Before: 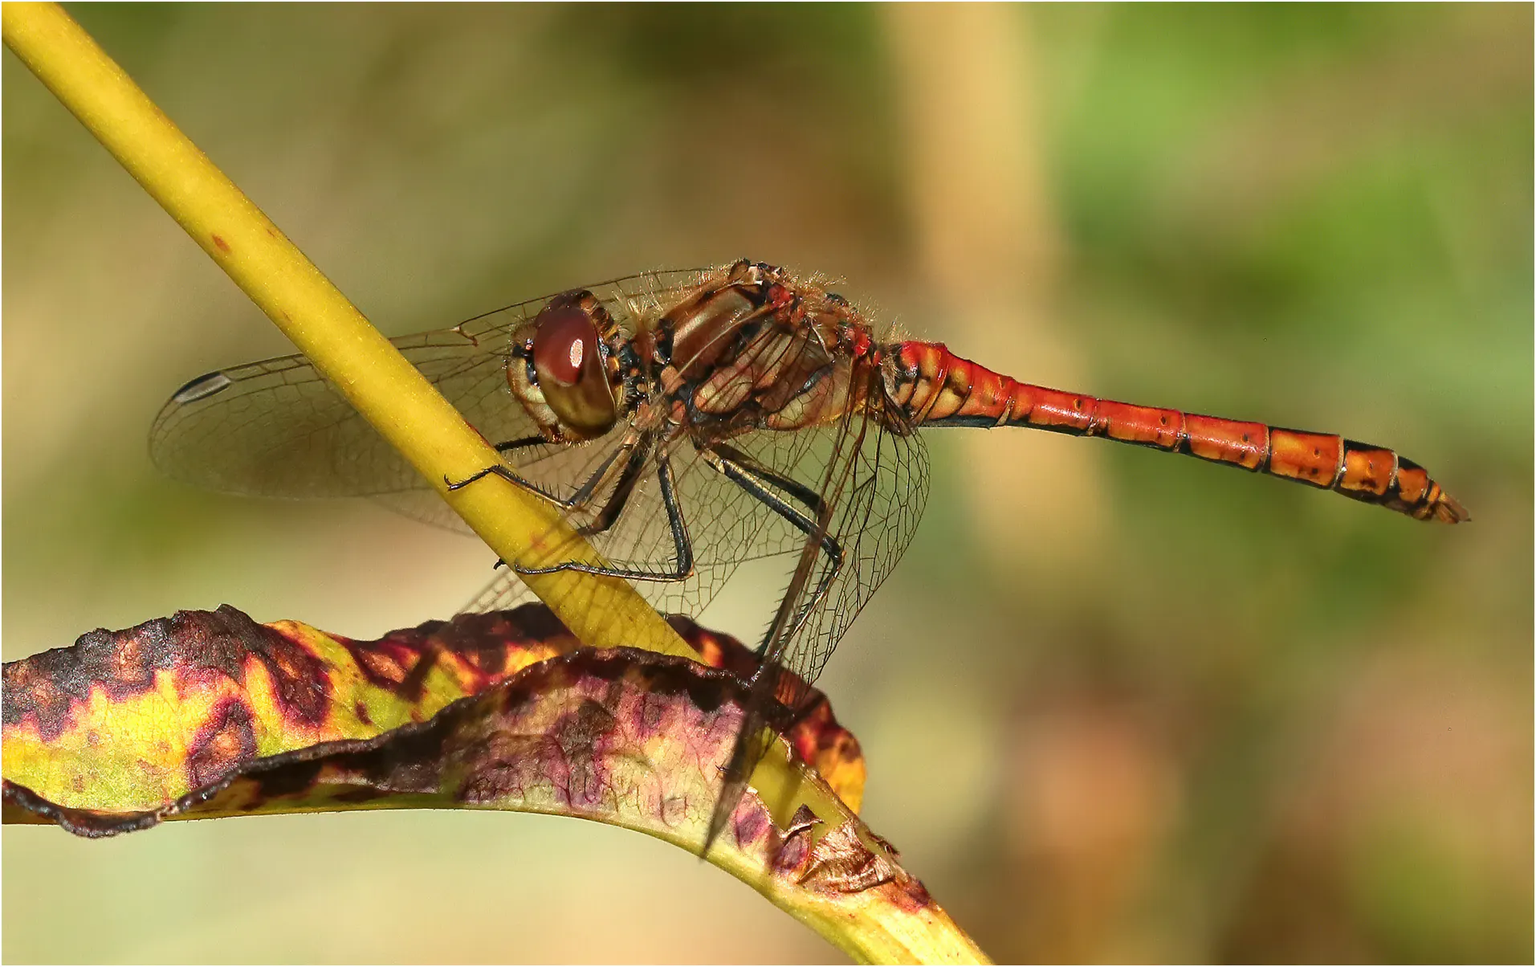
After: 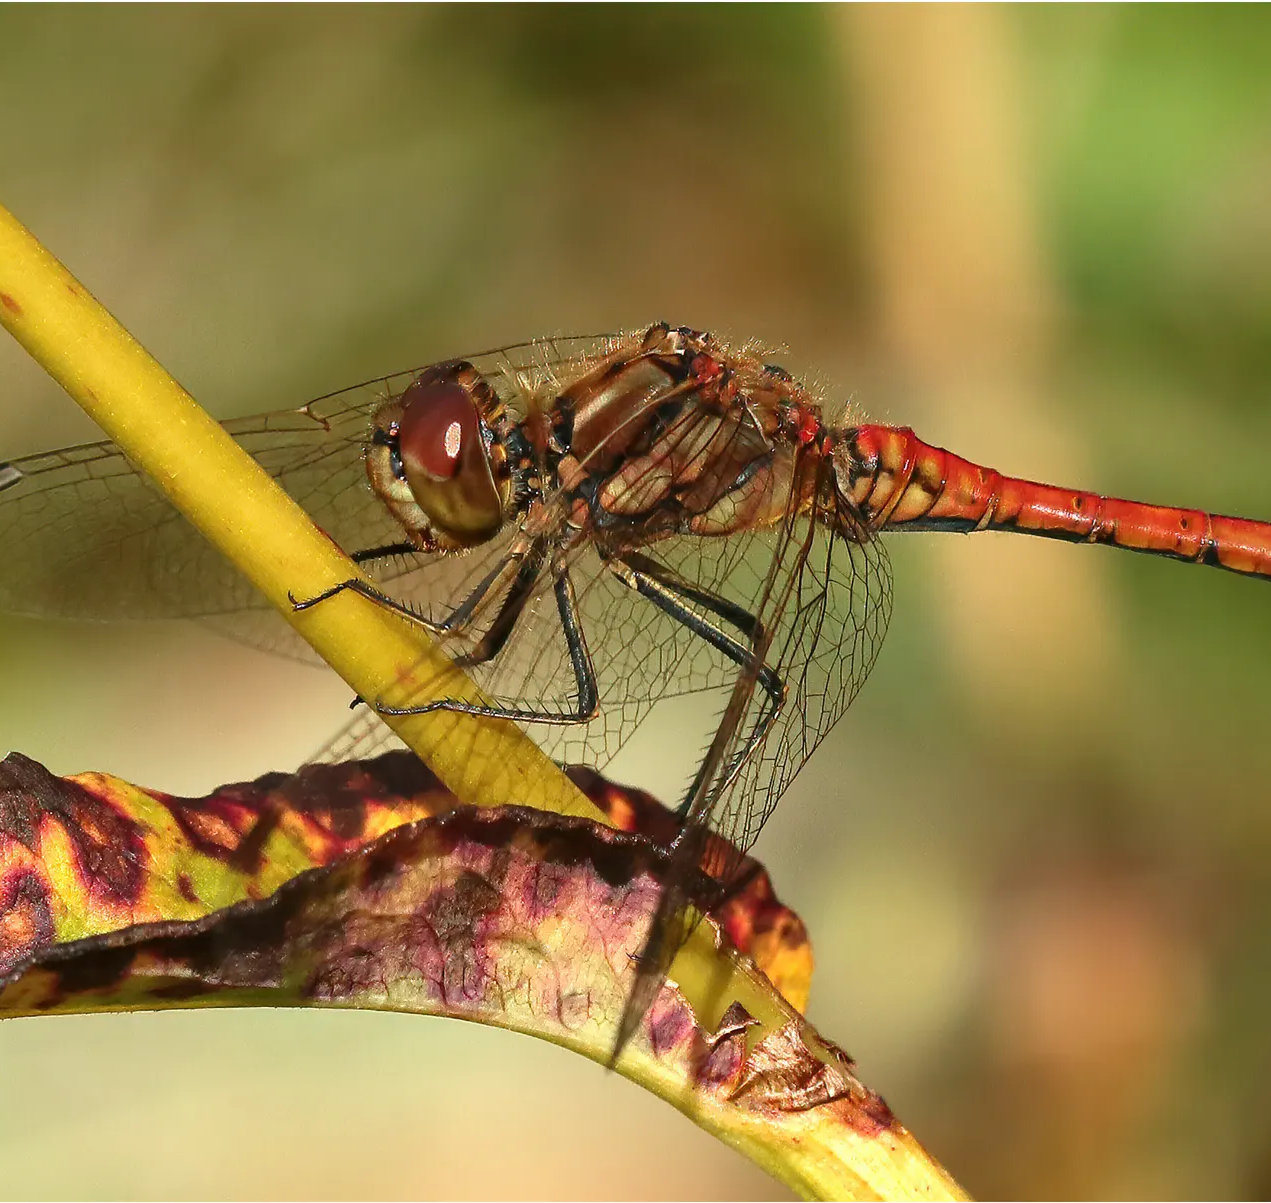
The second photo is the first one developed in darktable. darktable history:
crop and rotate: left 13.892%, right 19.66%
